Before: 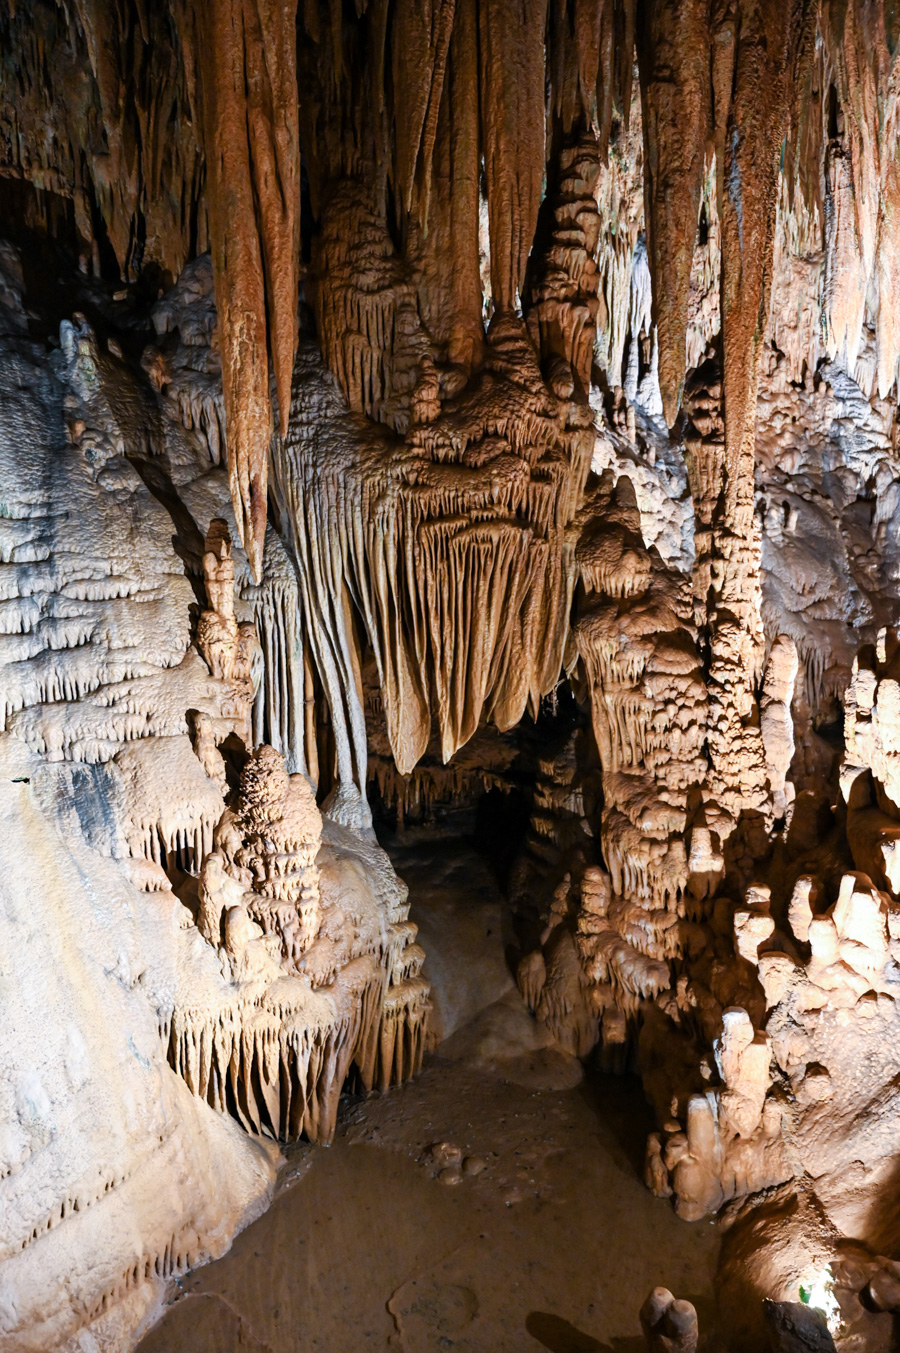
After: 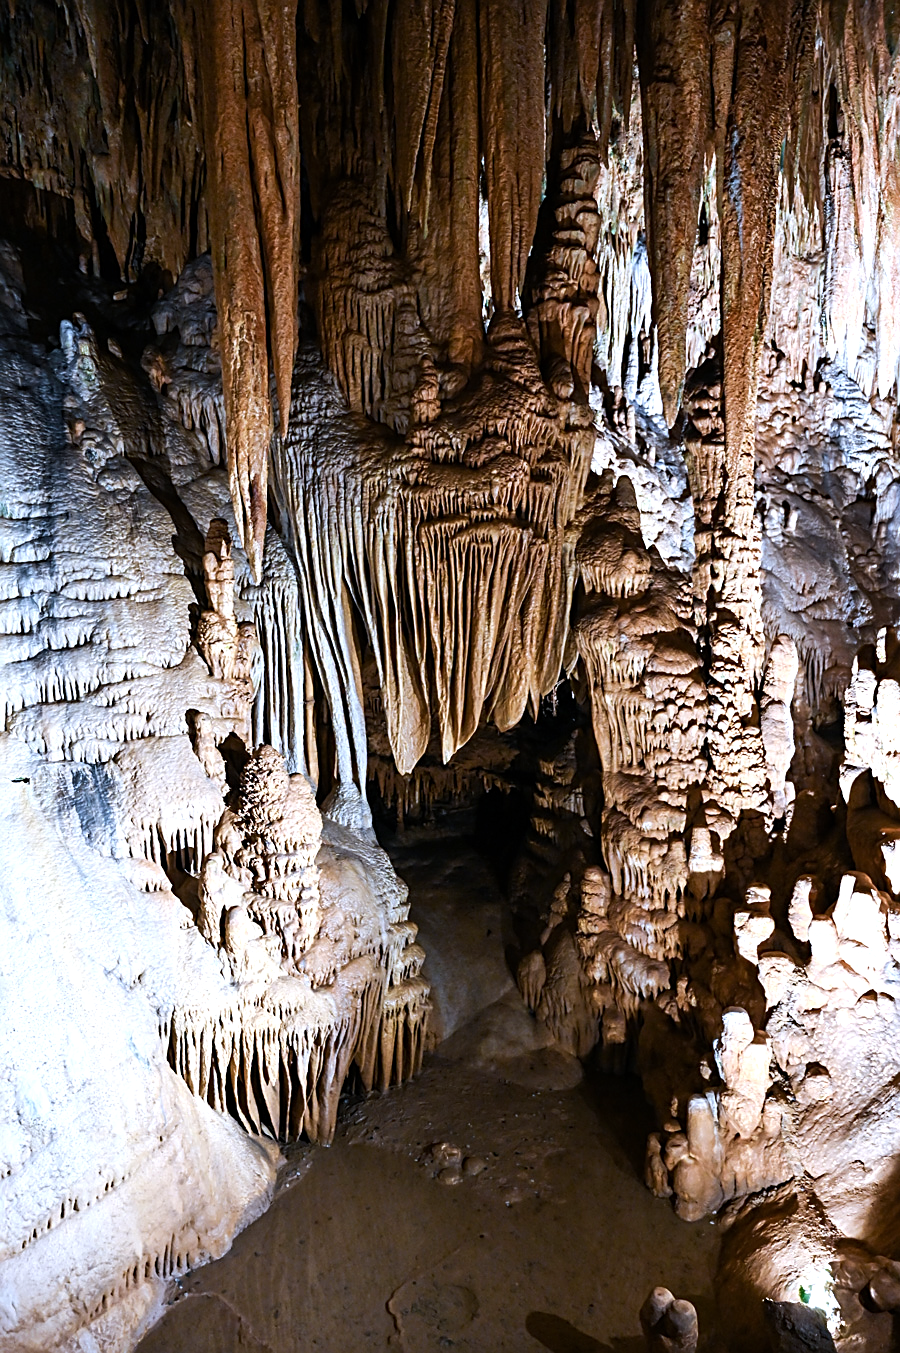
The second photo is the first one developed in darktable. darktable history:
tone equalizer: -8 EV -0.417 EV, -7 EV -0.389 EV, -6 EV -0.333 EV, -5 EV -0.222 EV, -3 EV 0.222 EV, -2 EV 0.333 EV, -1 EV 0.389 EV, +0 EV 0.417 EV, edges refinement/feathering 500, mask exposure compensation -1.57 EV, preserve details no
sharpen: amount 0.55
white balance: red 0.931, blue 1.11
